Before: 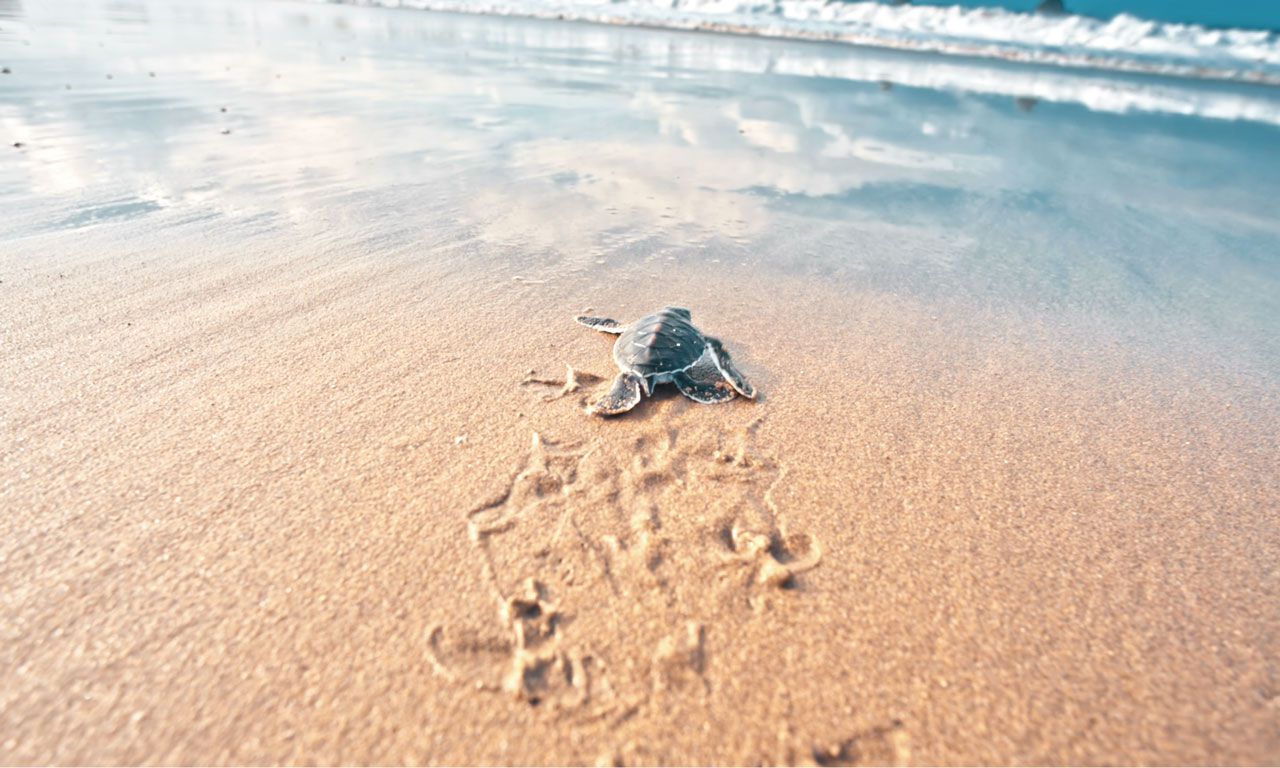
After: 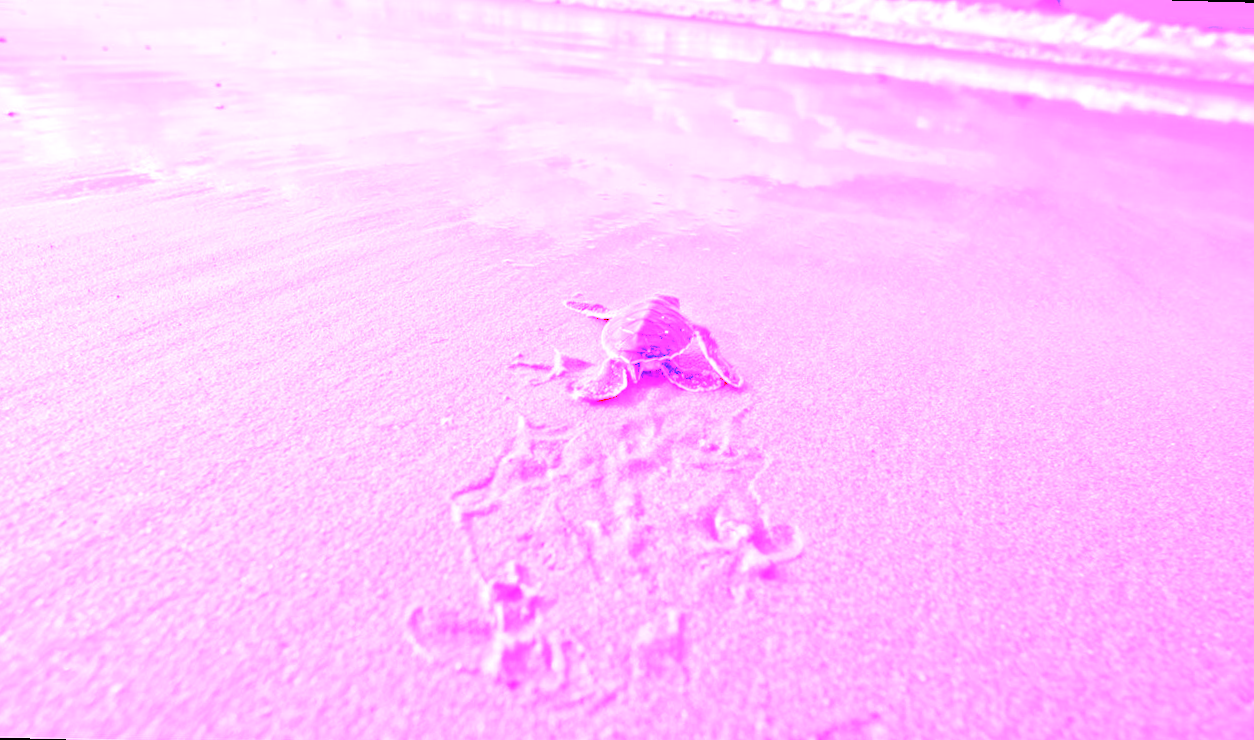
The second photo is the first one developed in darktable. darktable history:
white balance: red 8, blue 8
rotate and perspective: rotation 1.57°, crop left 0.018, crop right 0.982, crop top 0.039, crop bottom 0.961
